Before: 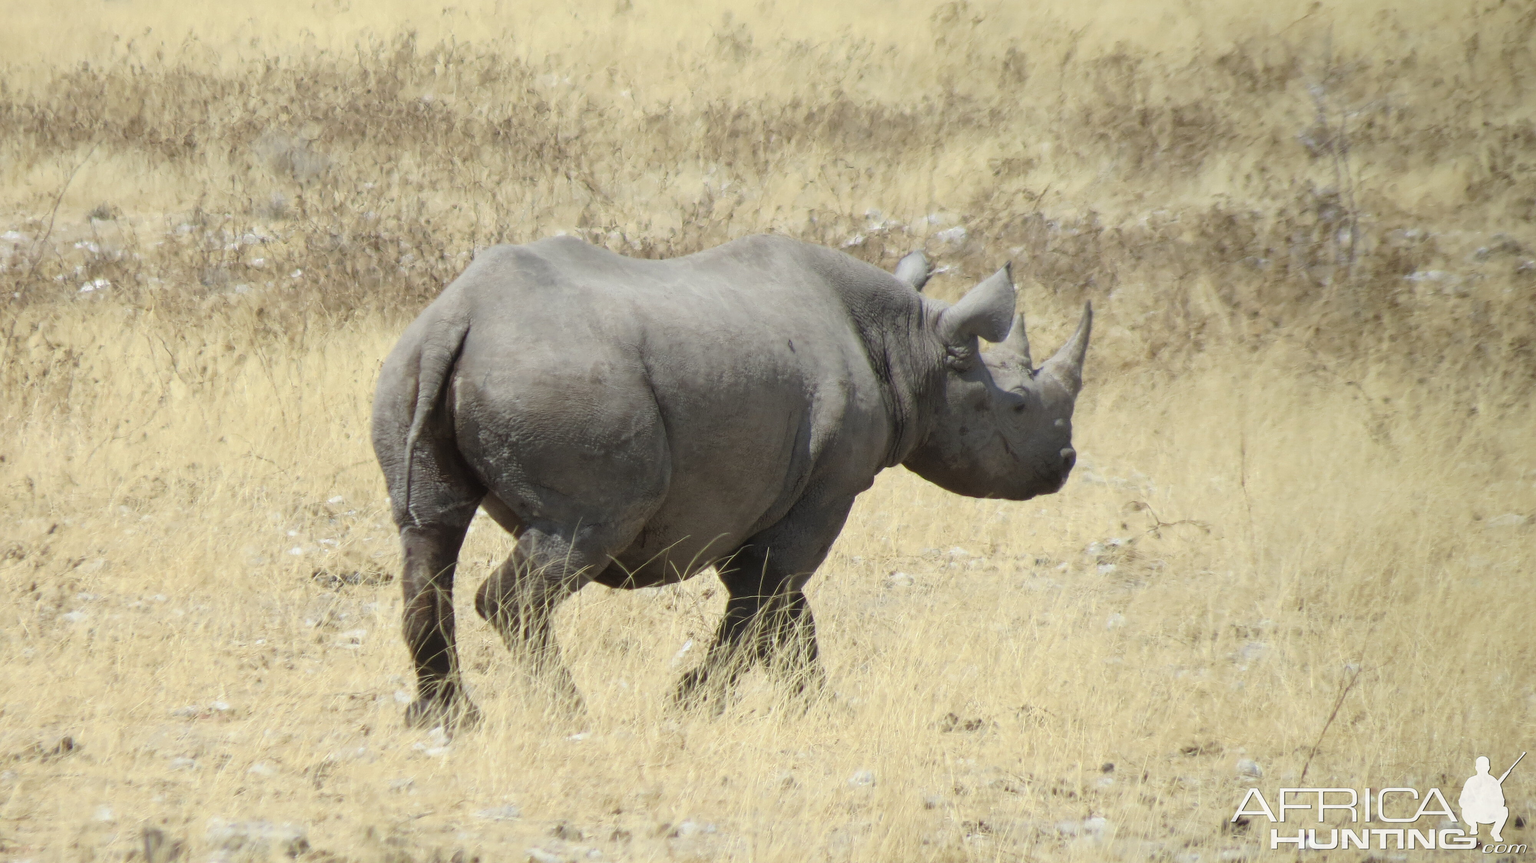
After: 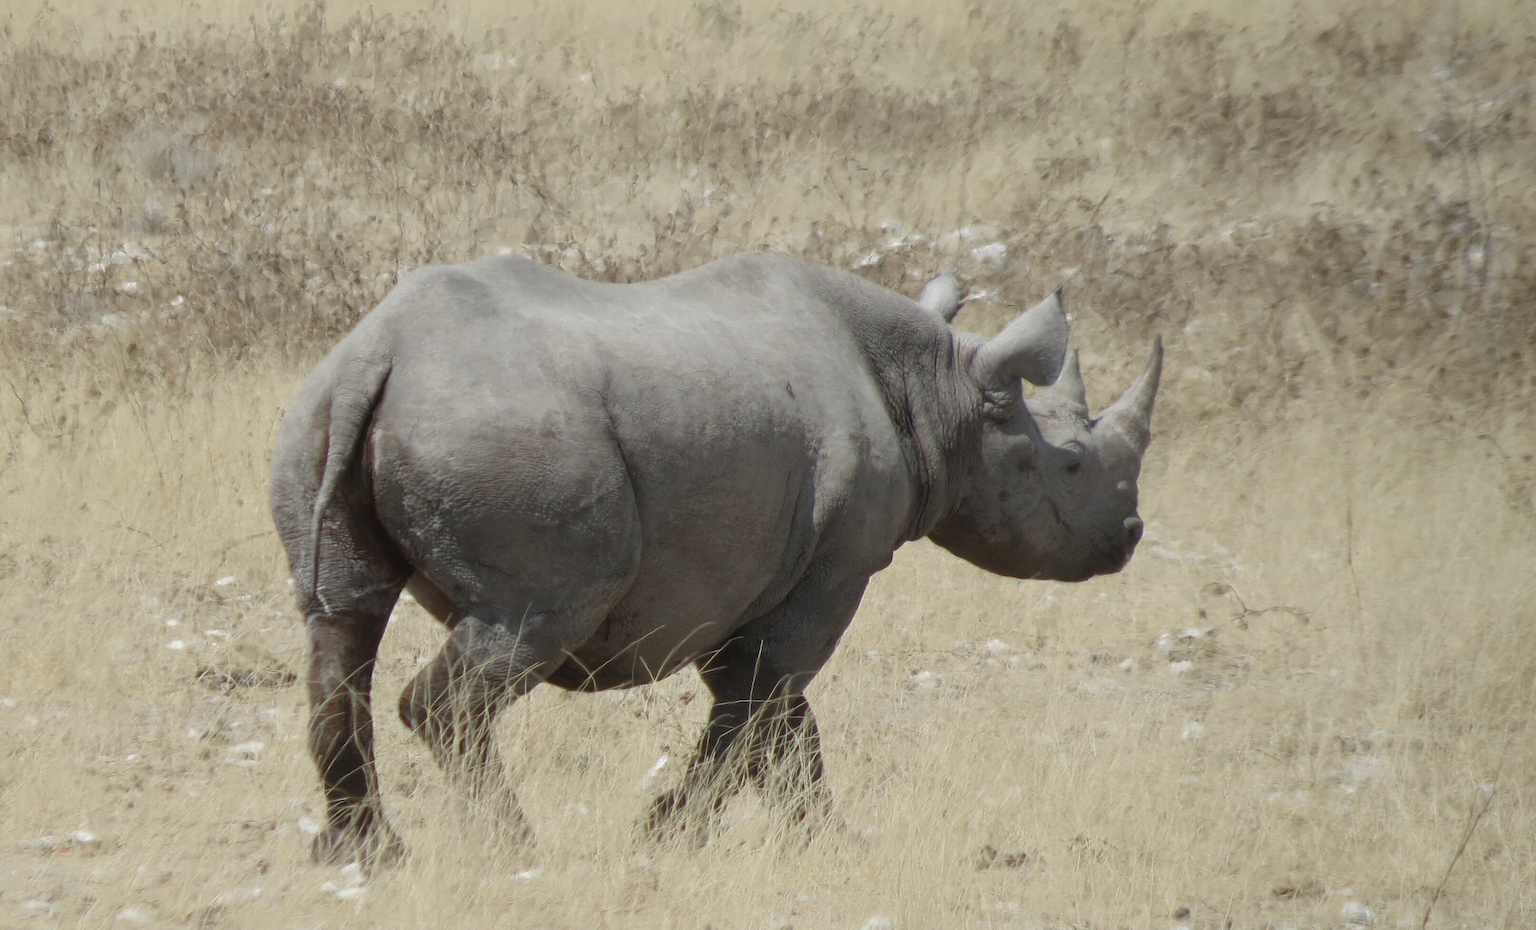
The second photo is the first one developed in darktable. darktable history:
crop: left 10.017%, top 3.643%, right 9.265%, bottom 9.364%
color zones: curves: ch0 [(0, 0.48) (0.209, 0.398) (0.305, 0.332) (0.429, 0.493) (0.571, 0.5) (0.714, 0.5) (0.857, 0.5) (1, 0.48)]; ch1 [(0, 0.736) (0.143, 0.625) (0.225, 0.371) (0.429, 0.256) (0.571, 0.241) (0.714, 0.213) (0.857, 0.48) (1, 0.736)]; ch2 [(0, 0.448) (0.143, 0.498) (0.286, 0.5) (0.429, 0.5) (0.571, 0.5) (0.714, 0.5) (0.857, 0.5) (1, 0.448)]
